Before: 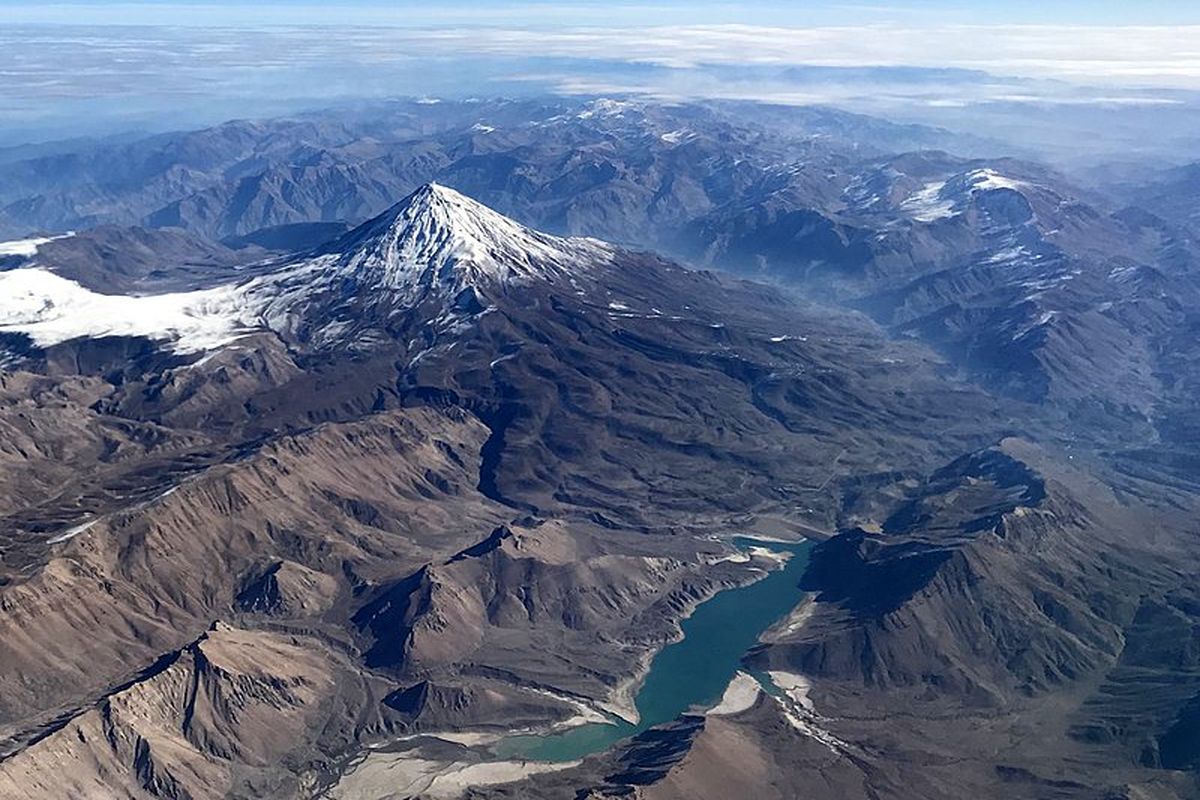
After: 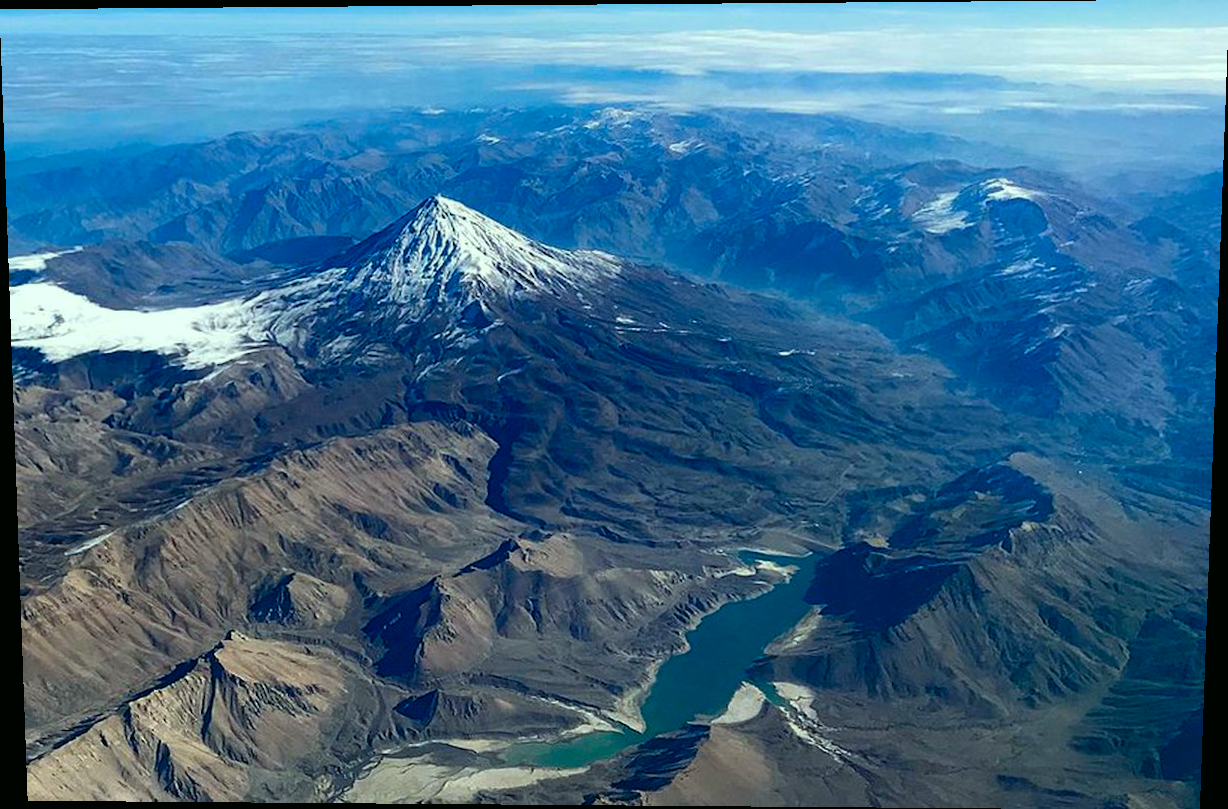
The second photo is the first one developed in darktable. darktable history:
color zones: curves: ch0 [(0, 0.5) (0.143, 0.5) (0.286, 0.5) (0.429, 0.495) (0.571, 0.437) (0.714, 0.44) (0.857, 0.496) (1, 0.5)]
rotate and perspective: lens shift (vertical) 0.048, lens shift (horizontal) -0.024, automatic cropping off
color correction: highlights a* -7.33, highlights b* 1.26, shadows a* -3.55, saturation 1.4
exposure: compensate highlight preservation false
